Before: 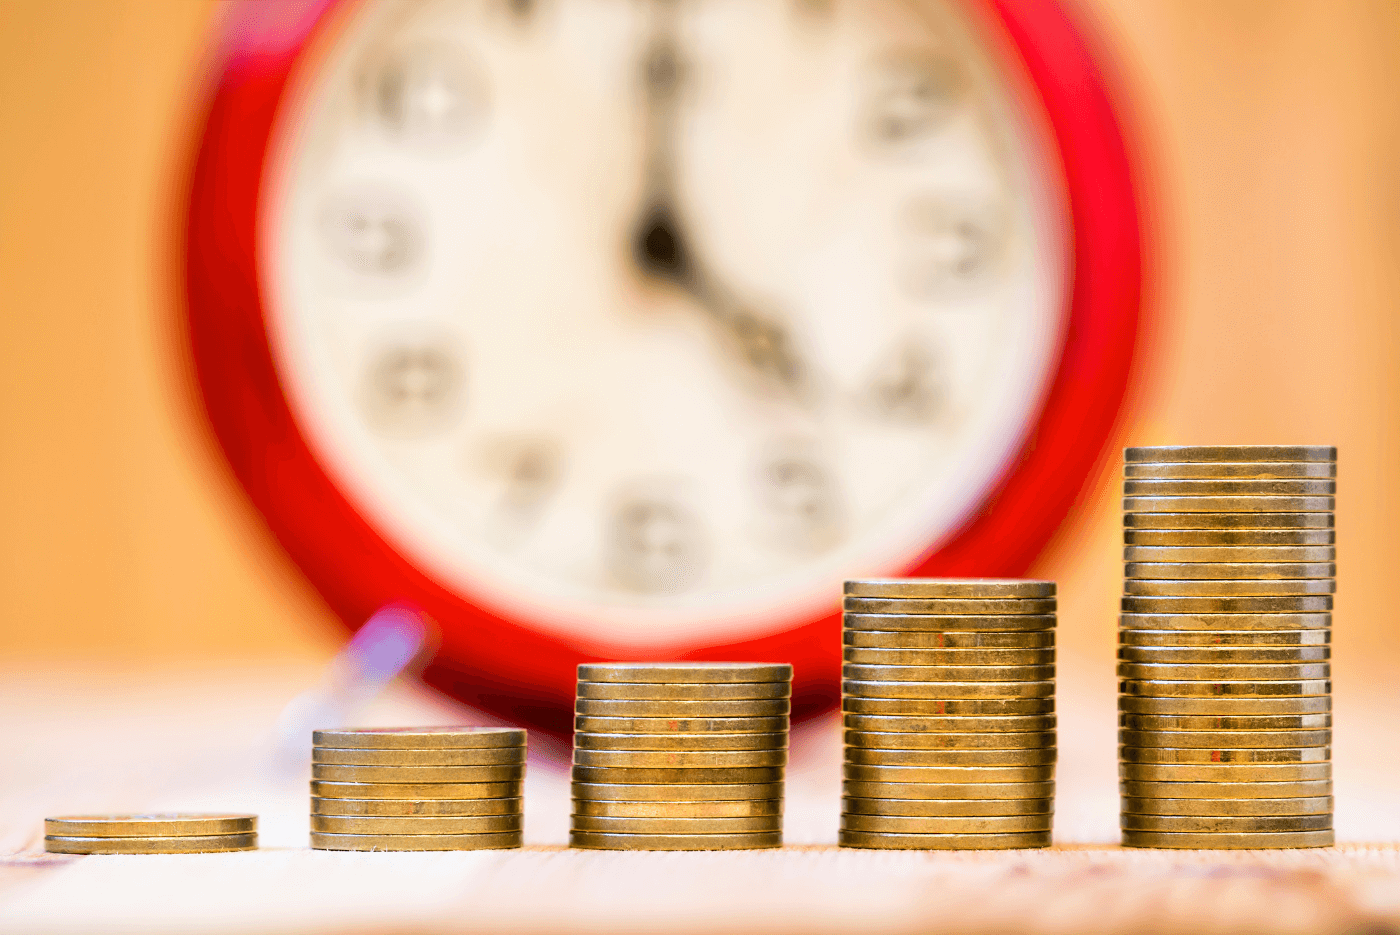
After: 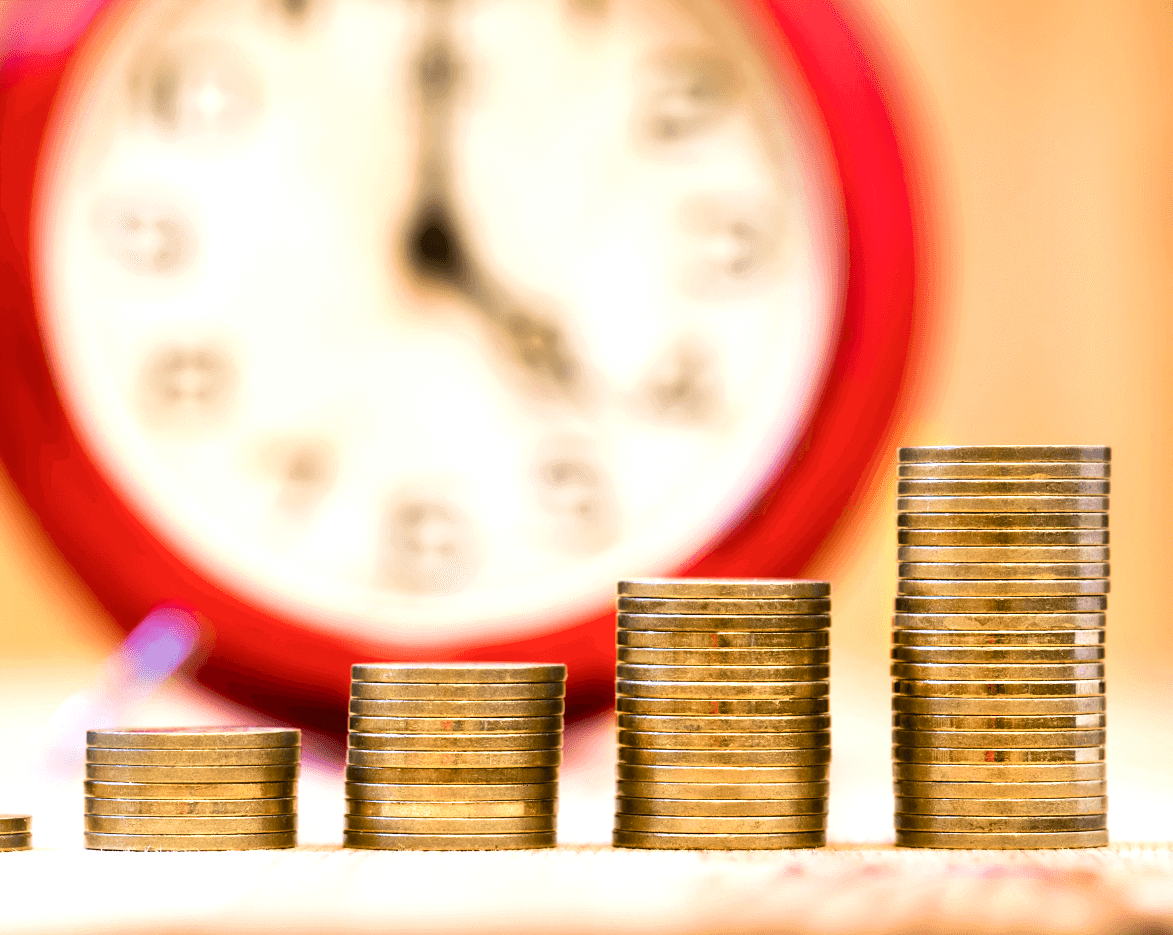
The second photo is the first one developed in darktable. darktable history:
crop: left 16.145%
color balance rgb: shadows lift › chroma 1%, shadows lift › hue 28.8°, power › hue 60°, highlights gain › chroma 1%, highlights gain › hue 60°, global offset › luminance 0.25%, perceptual saturation grading › highlights -20%, perceptual saturation grading › shadows 20%, perceptual brilliance grading › highlights 10%, perceptual brilliance grading › shadows -5%, global vibrance 19.67%
velvia: on, module defaults
